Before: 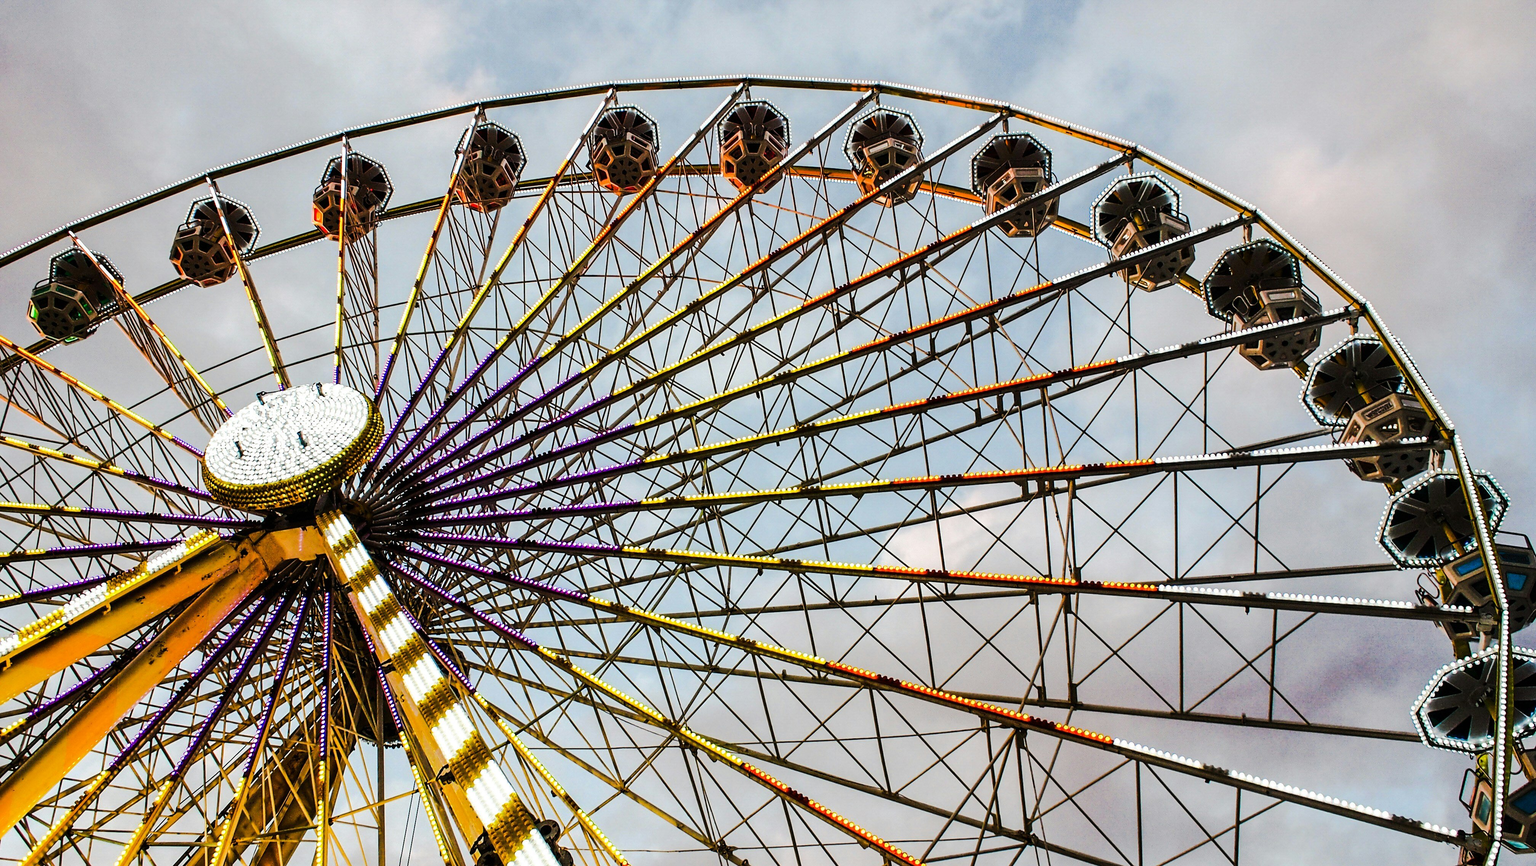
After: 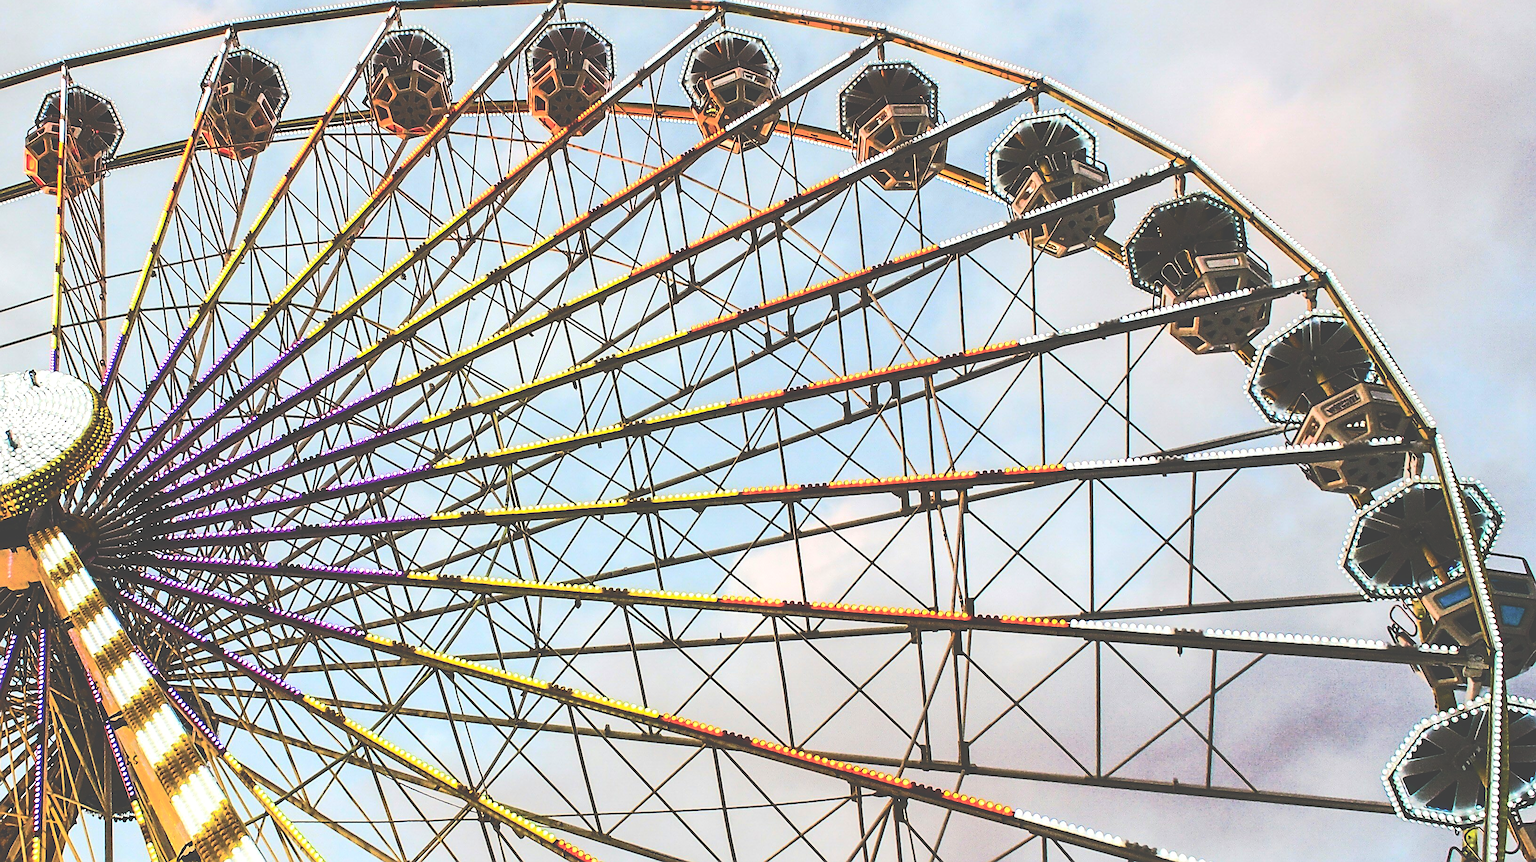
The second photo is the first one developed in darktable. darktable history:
color correction: highlights b* -0.027, saturation 1.36
contrast brightness saturation: contrast 0.278
sharpen: on, module defaults
crop: left 19.088%, top 9.665%, right 0.001%, bottom 9.731%
exposure: black level correction -0.04, exposure 0.062 EV, compensate highlight preservation false
tone curve: curves: ch0 [(0, 0) (0.004, 0.008) (0.077, 0.156) (0.169, 0.29) (0.774, 0.774) (1, 1)], preserve colors none
